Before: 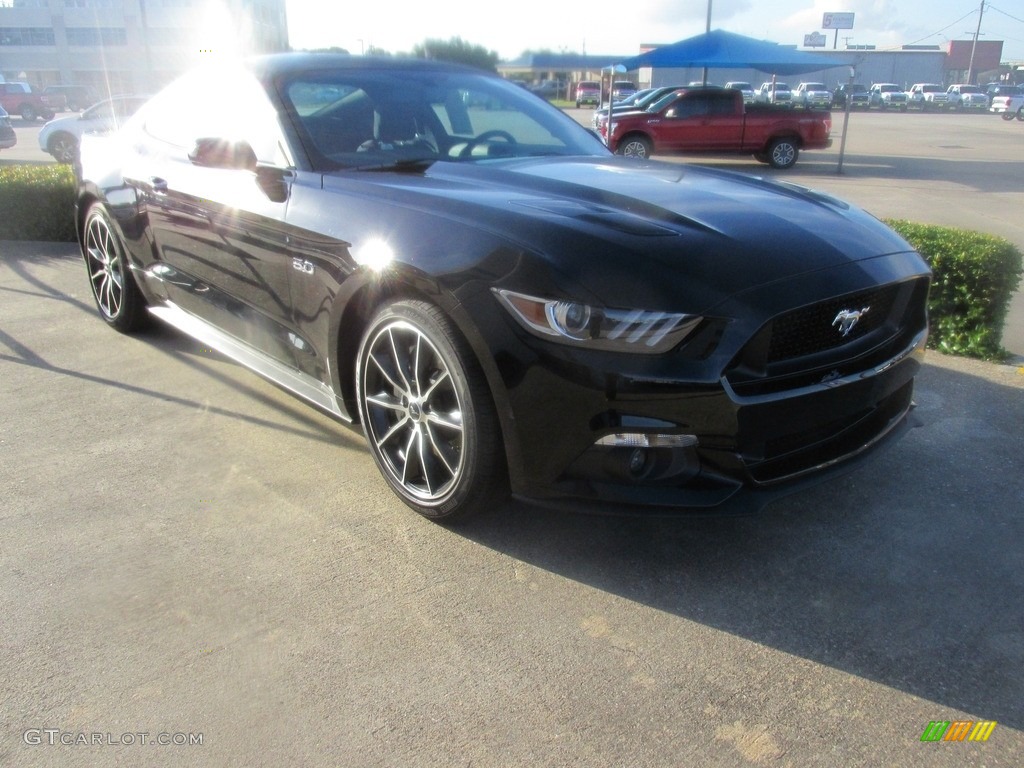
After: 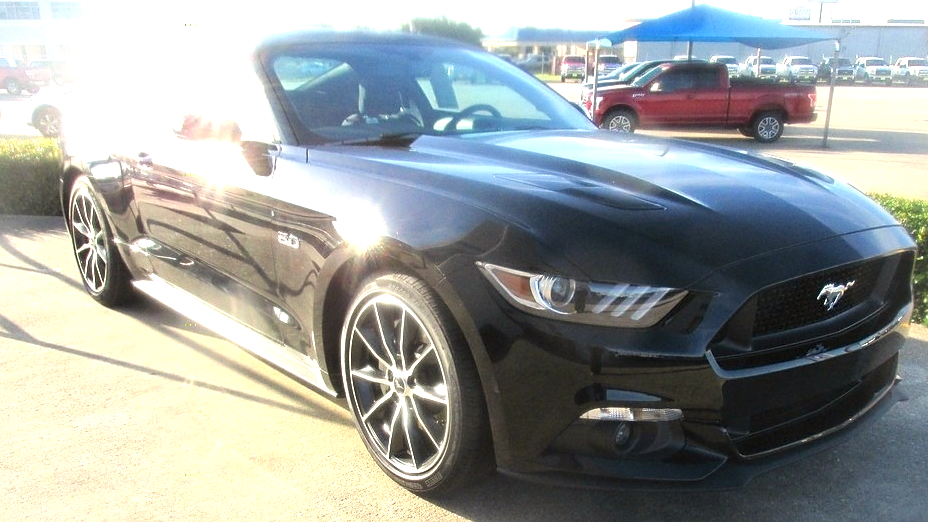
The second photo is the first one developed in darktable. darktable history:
white balance: red 1.045, blue 0.932
exposure: black level correction 0, exposure 1.1 EV, compensate exposure bias true, compensate highlight preservation false
sharpen: radius 1.458, amount 0.398, threshold 1.271
crop: left 1.509%, top 3.452%, right 7.696%, bottom 28.452%
